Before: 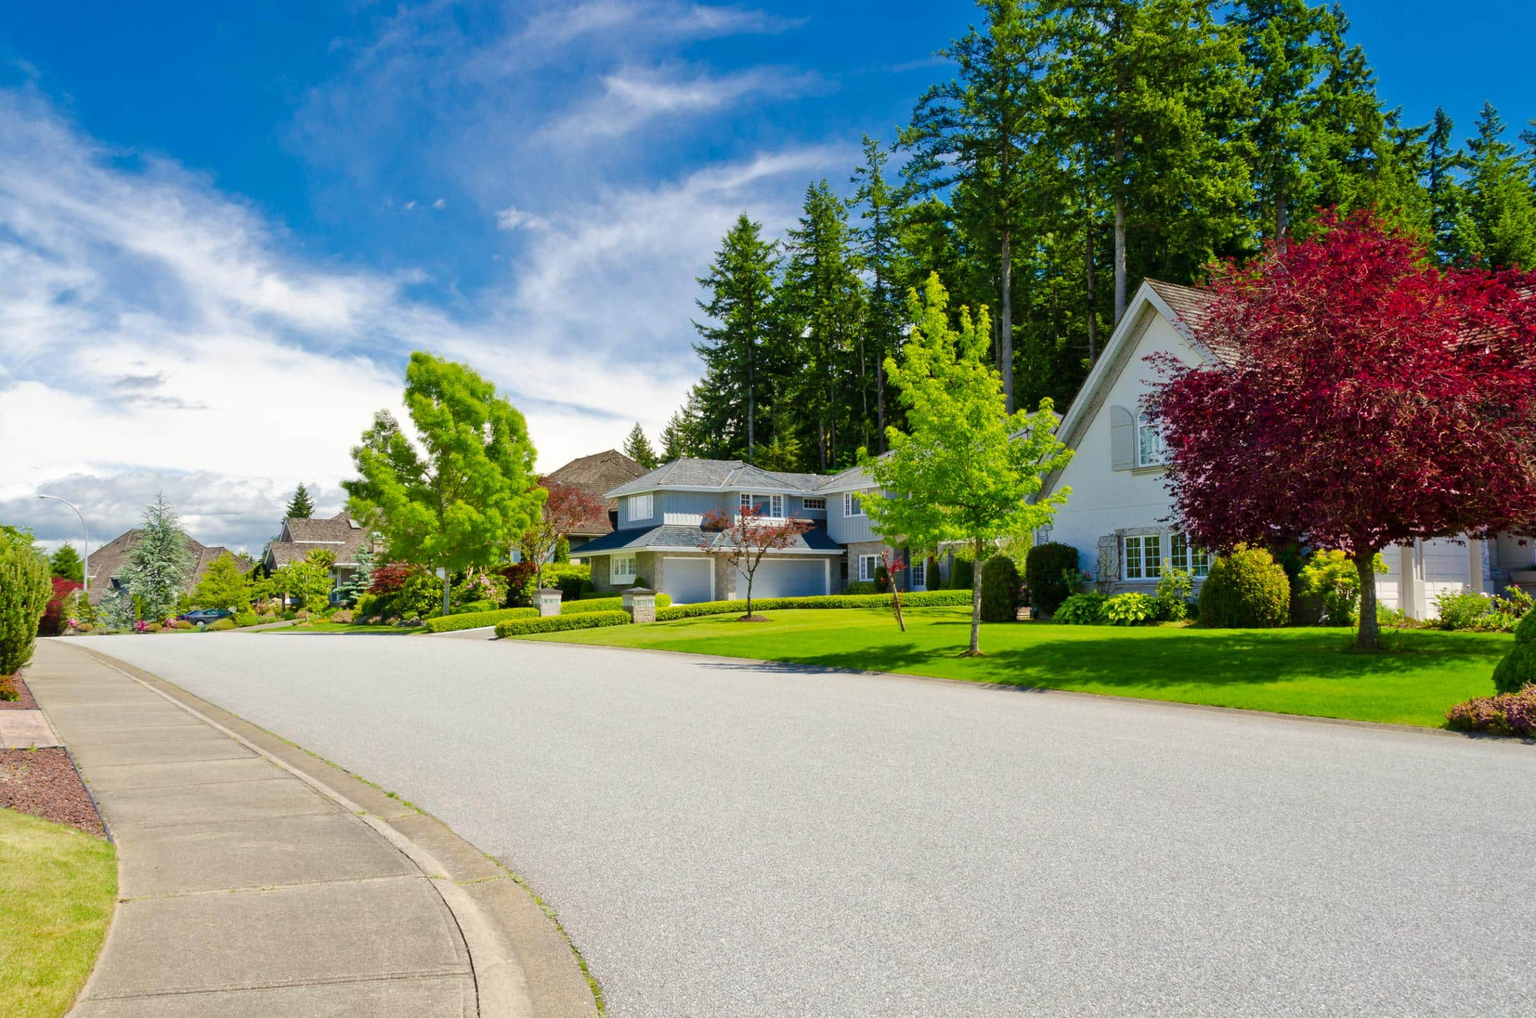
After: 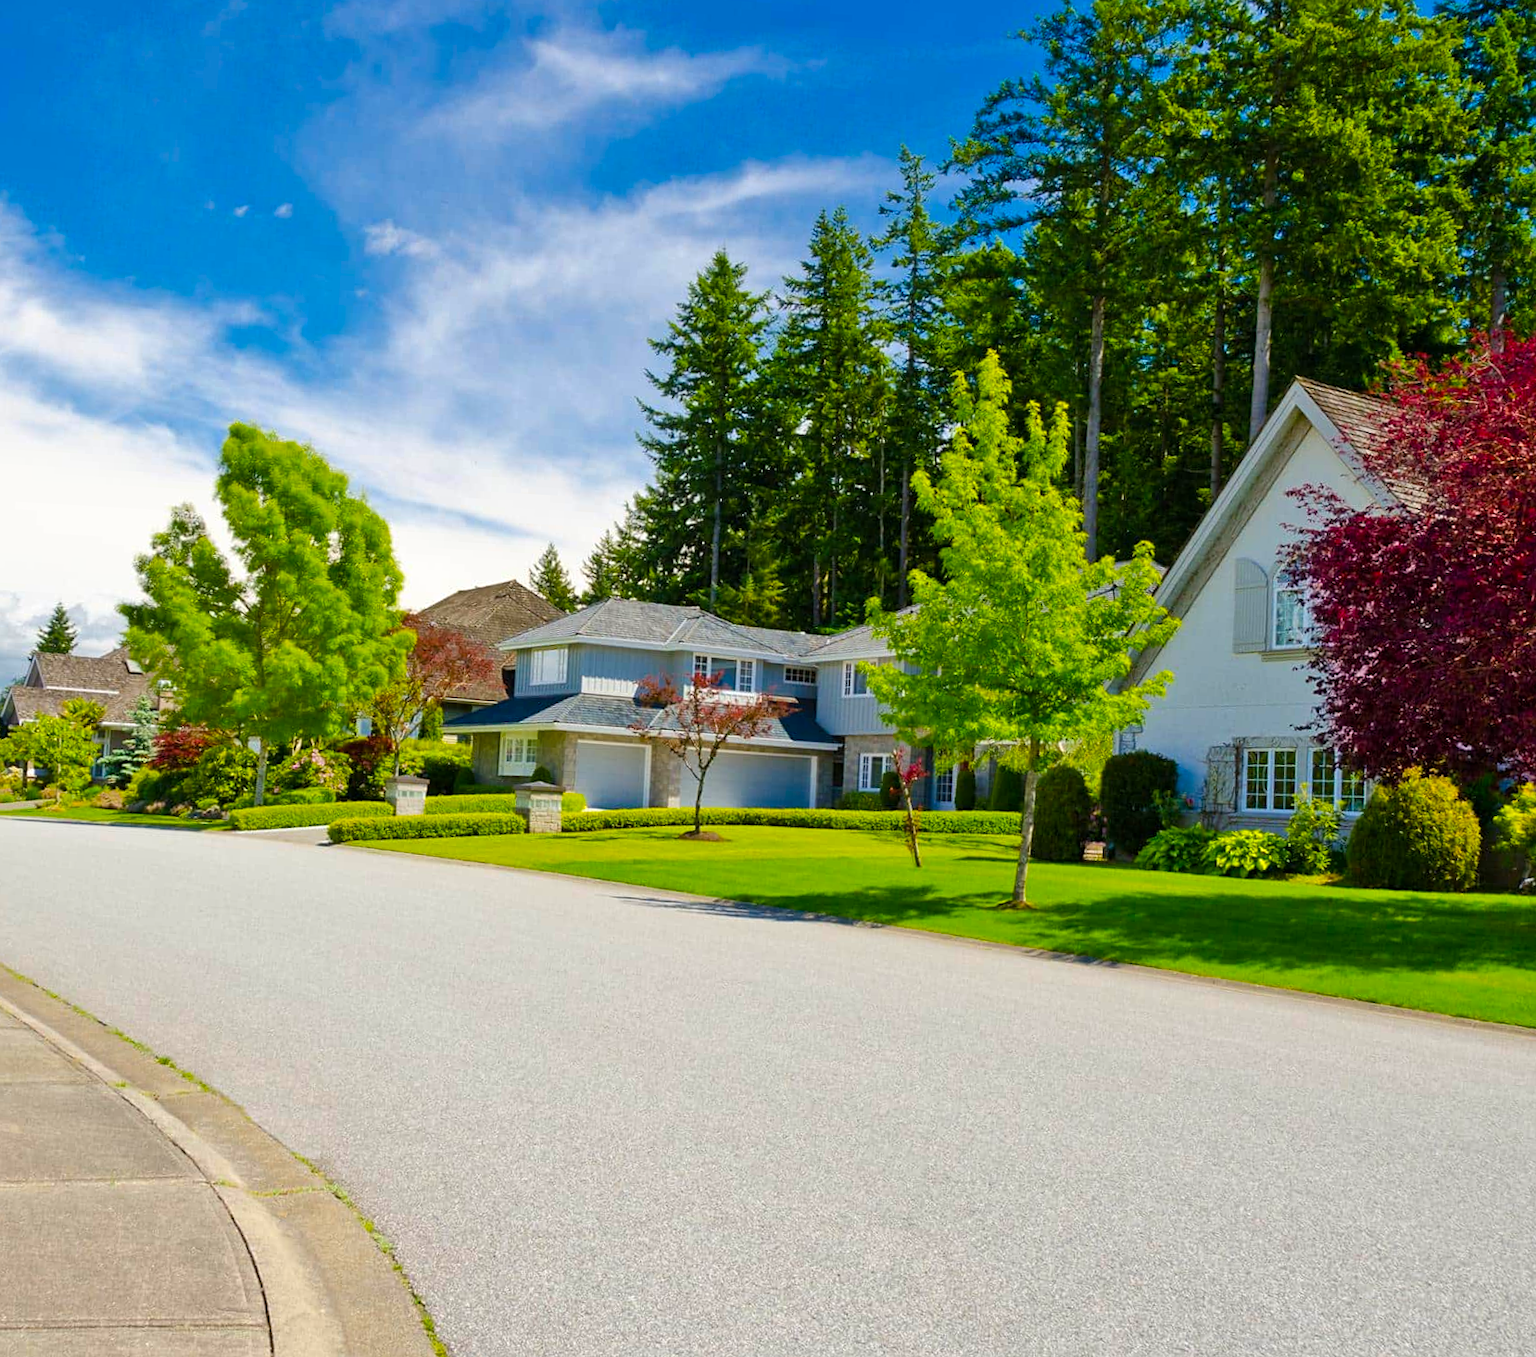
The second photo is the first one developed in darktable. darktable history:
color balance rgb: perceptual saturation grading › global saturation 20%, global vibrance 20%
crop and rotate: angle -3.27°, left 14.277%, top 0.028%, right 10.766%, bottom 0.028%
sharpen: amount 0.2
